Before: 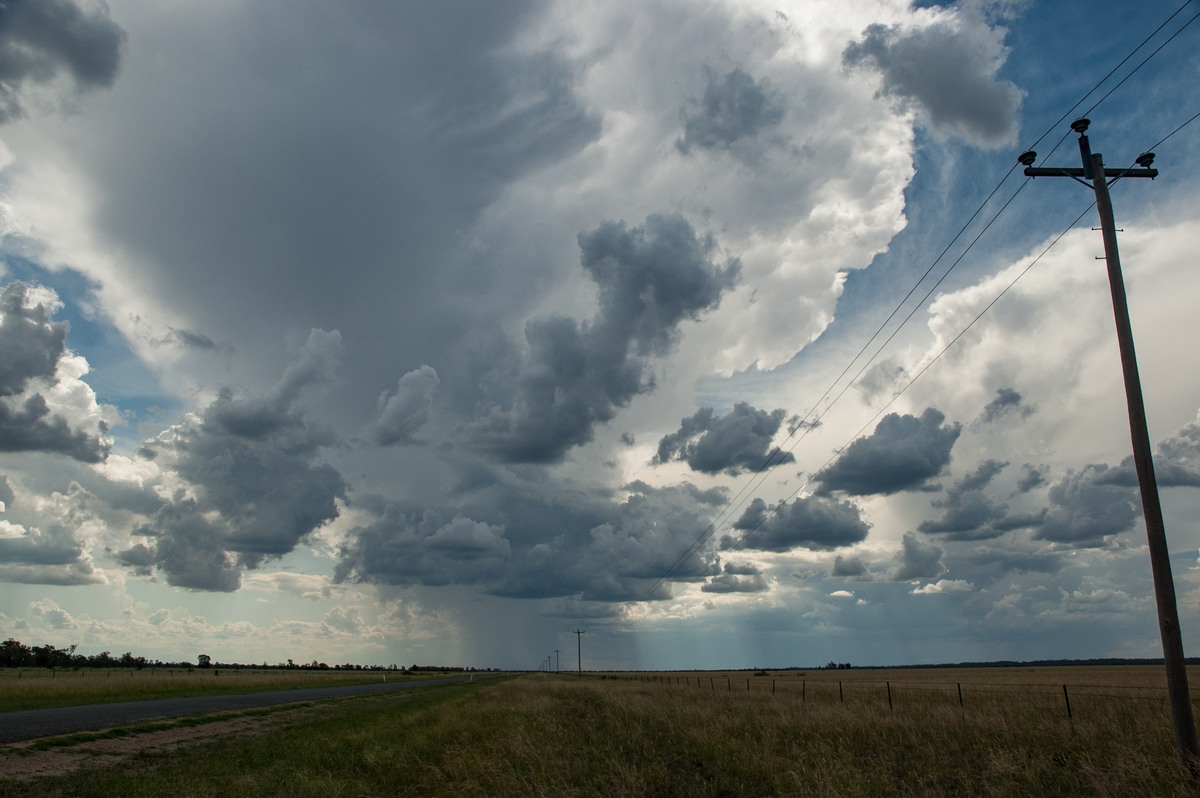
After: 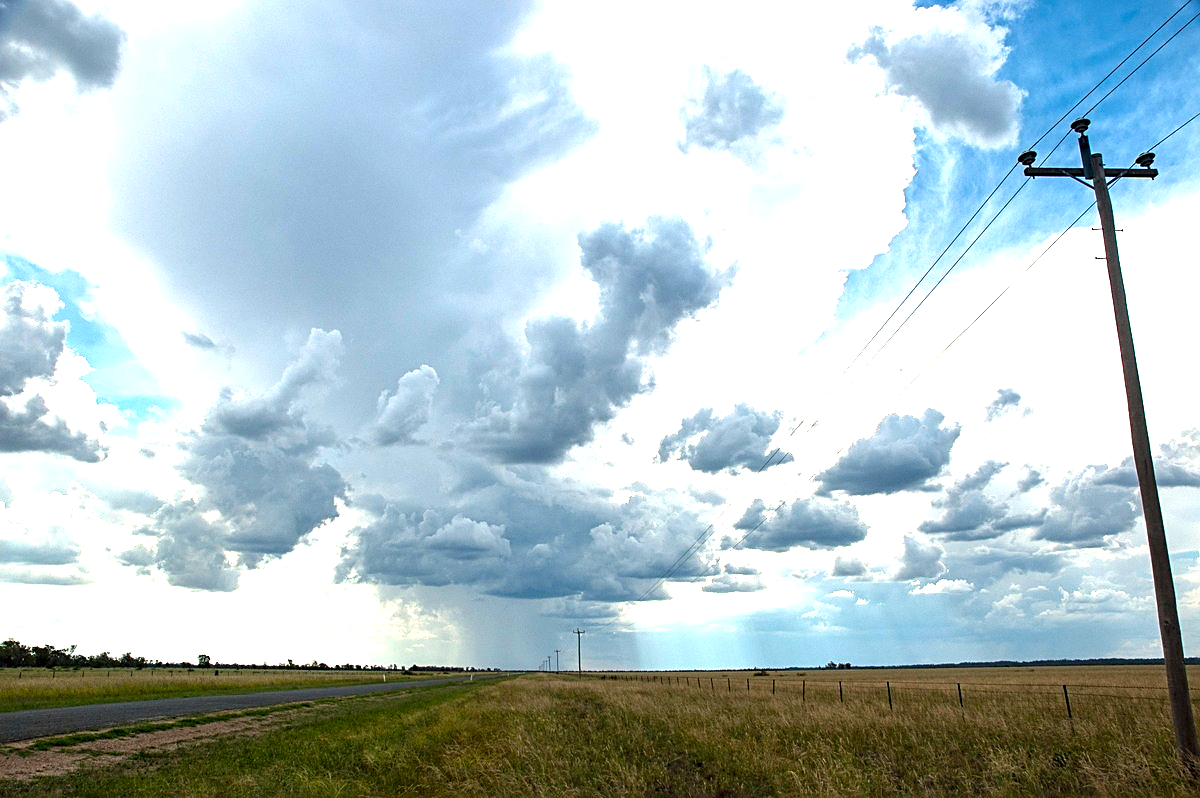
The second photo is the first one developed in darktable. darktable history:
color balance: lift [1, 1.001, 0.999, 1.001], gamma [1, 1.004, 1.007, 0.993], gain [1, 0.991, 0.987, 1.013], contrast 7.5%, contrast fulcrum 10%, output saturation 115%
sharpen: on, module defaults
exposure: black level correction 0.001, exposure 1.735 EV, compensate highlight preservation false
